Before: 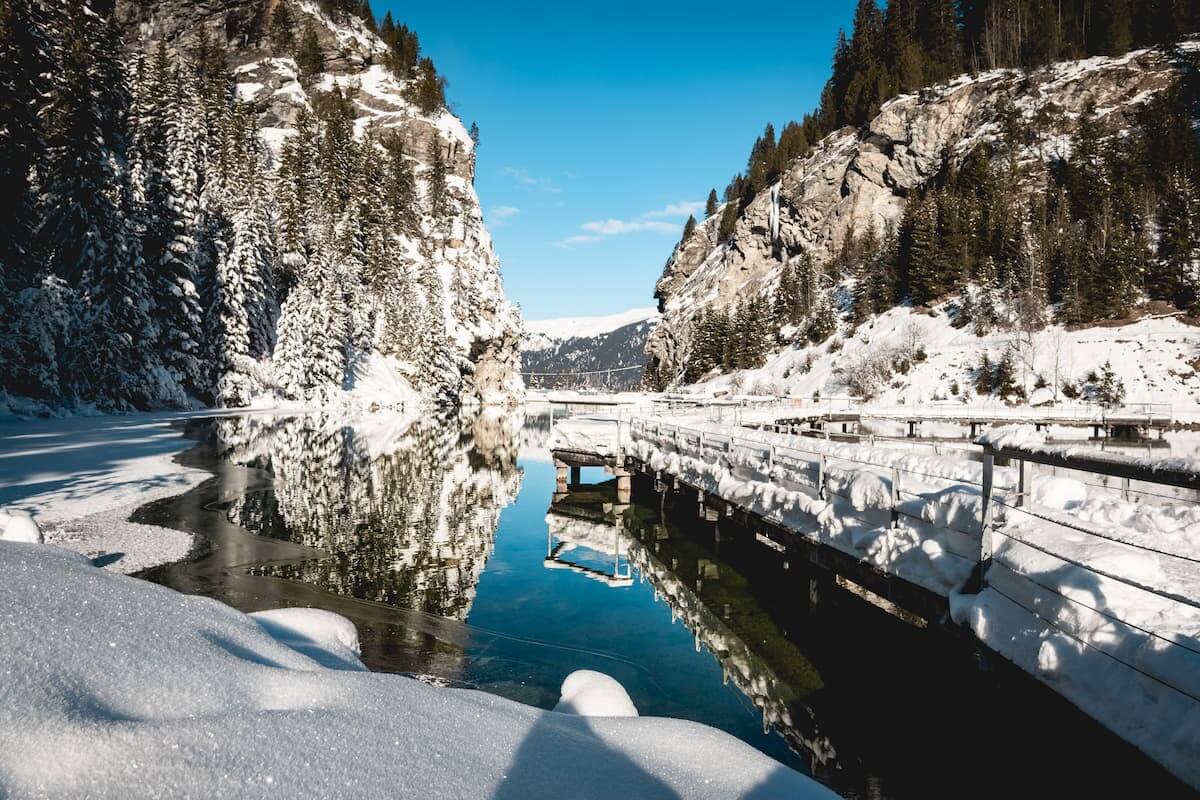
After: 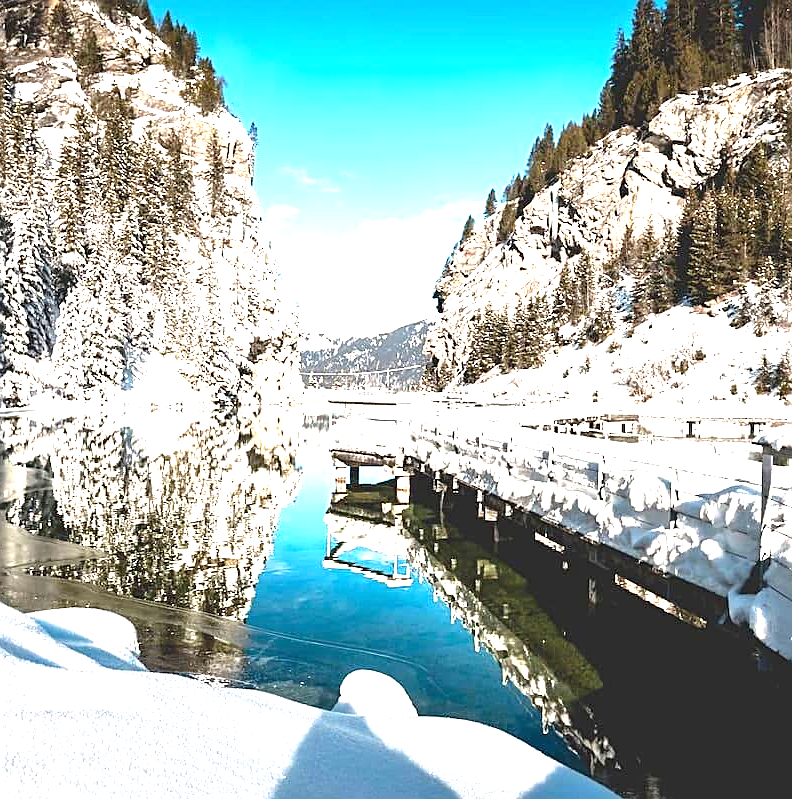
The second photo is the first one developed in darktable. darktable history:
sharpen: on, module defaults
crop and rotate: left 18.442%, right 15.508%
exposure: black level correction 0, exposure 1.741 EV, compensate exposure bias true, compensate highlight preservation false
